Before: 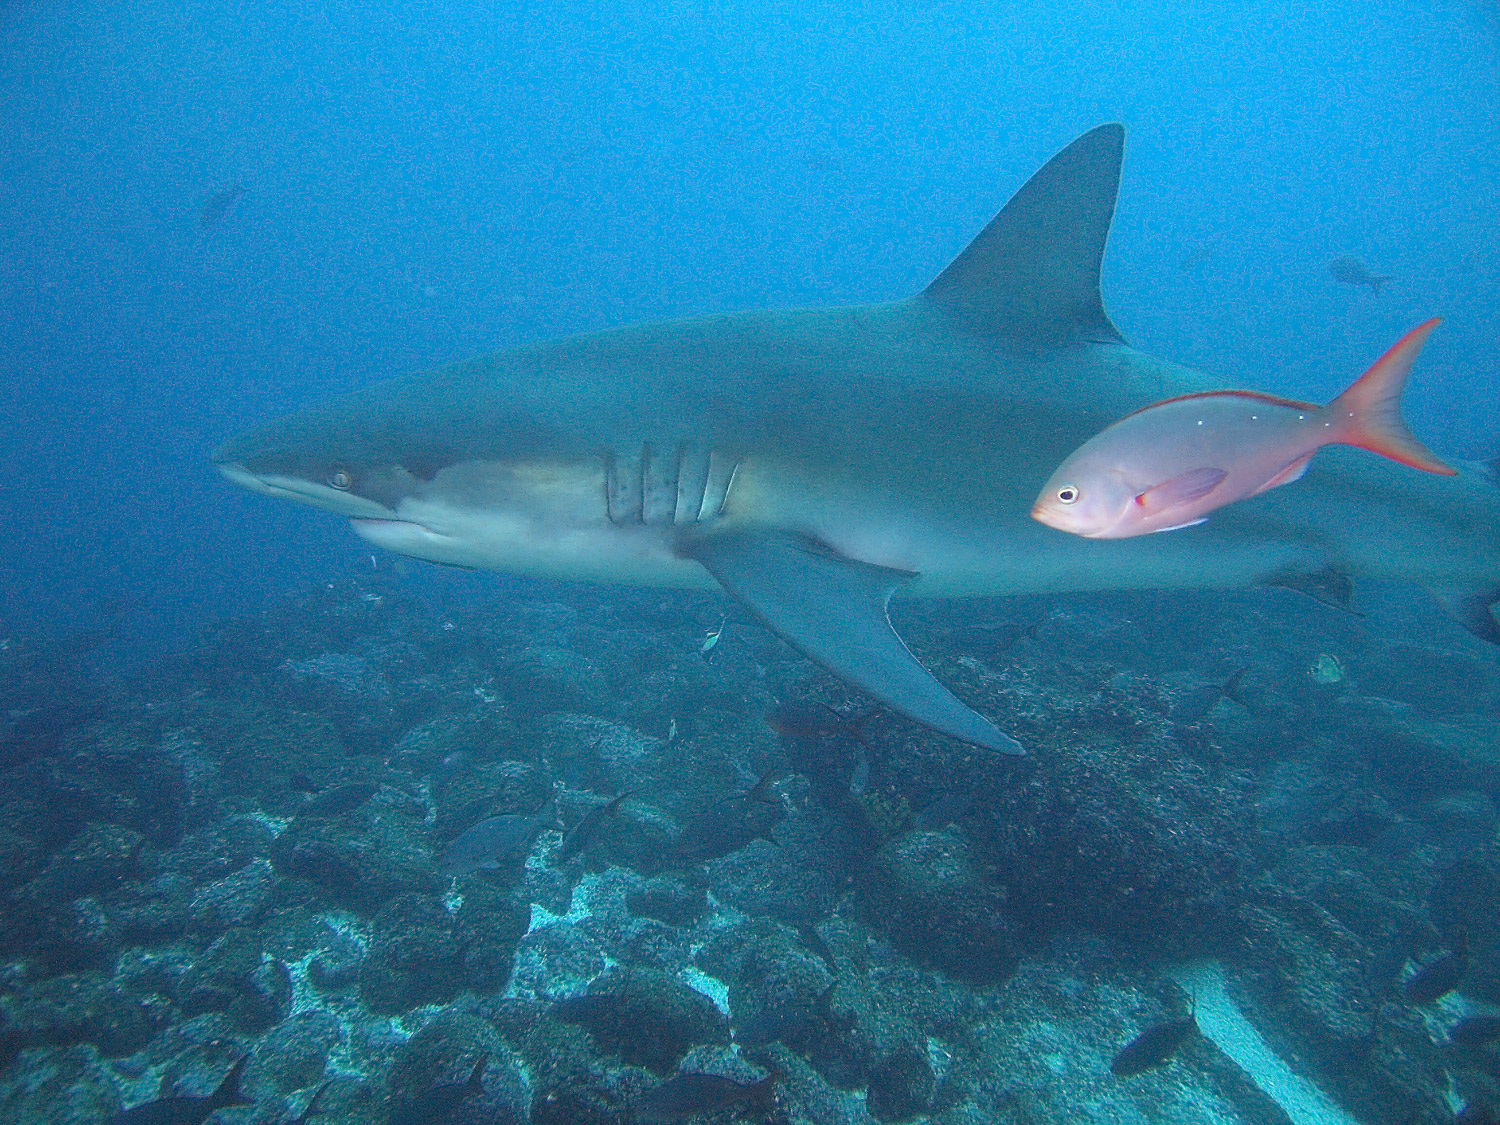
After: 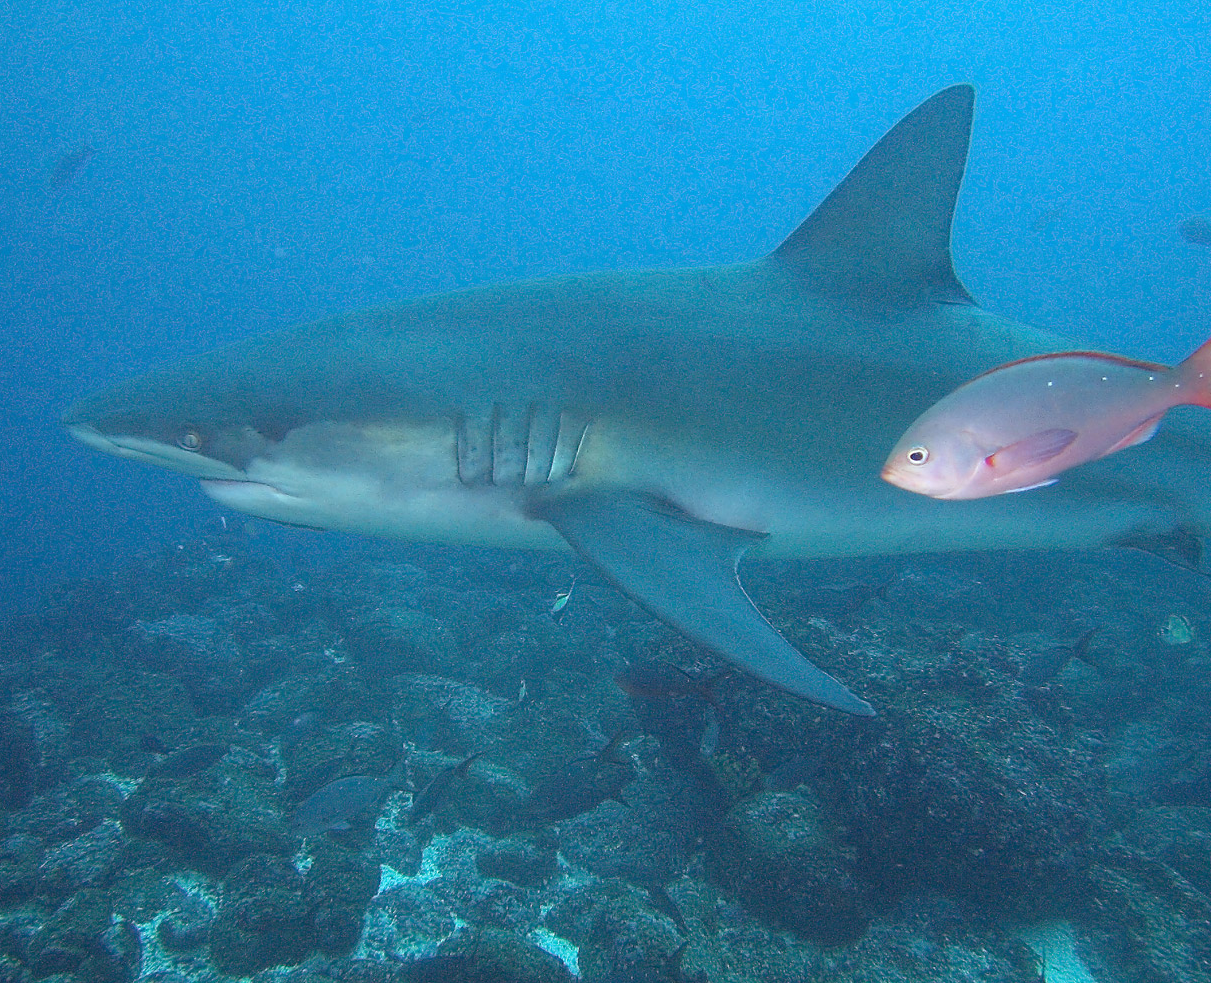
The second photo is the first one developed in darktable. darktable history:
crop: left 10.002%, top 3.49%, right 9.262%, bottom 9.099%
